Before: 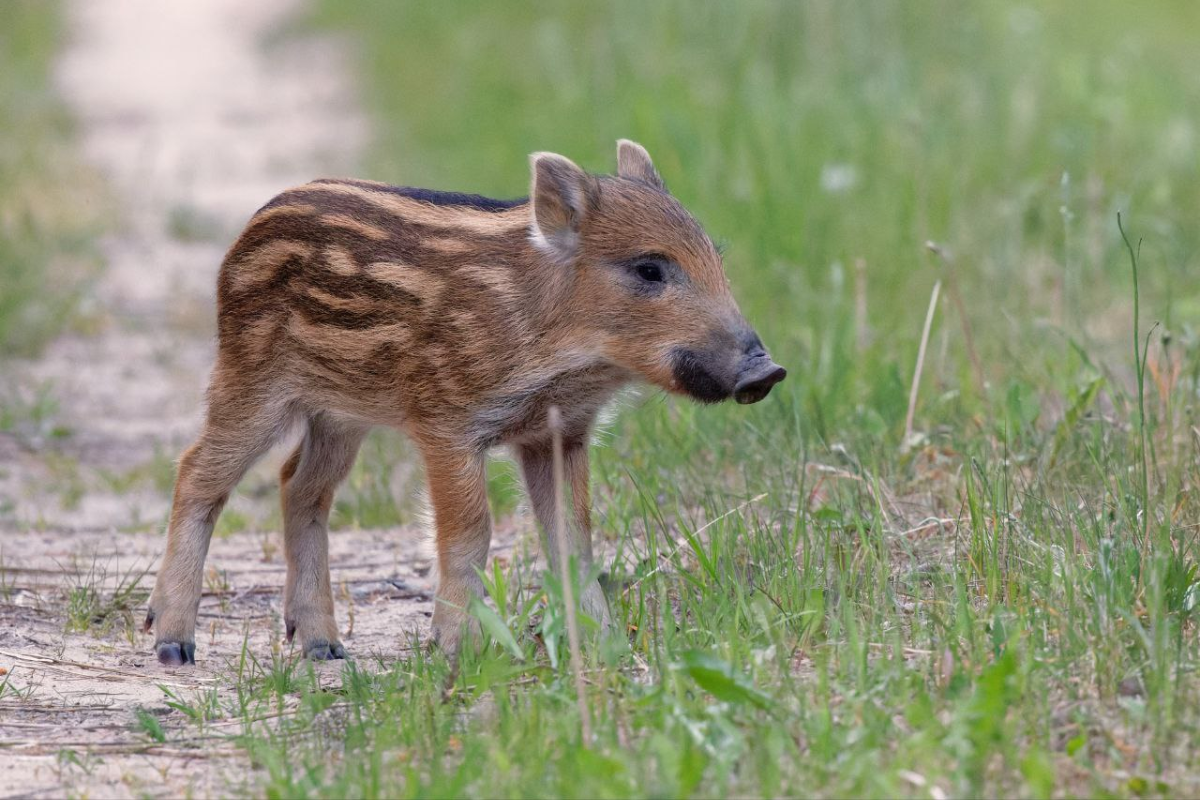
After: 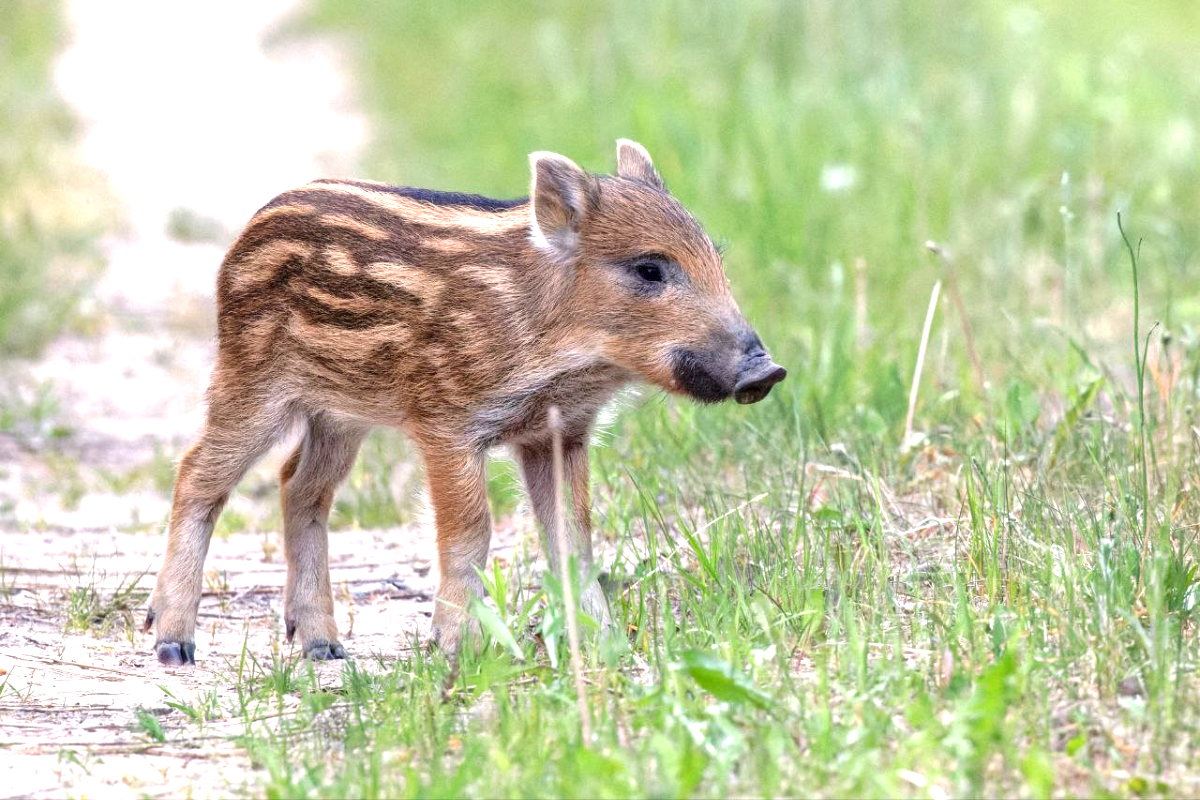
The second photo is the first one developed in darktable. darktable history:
exposure: black level correction 0, exposure 1.1 EV, compensate highlight preservation false
local contrast: on, module defaults
